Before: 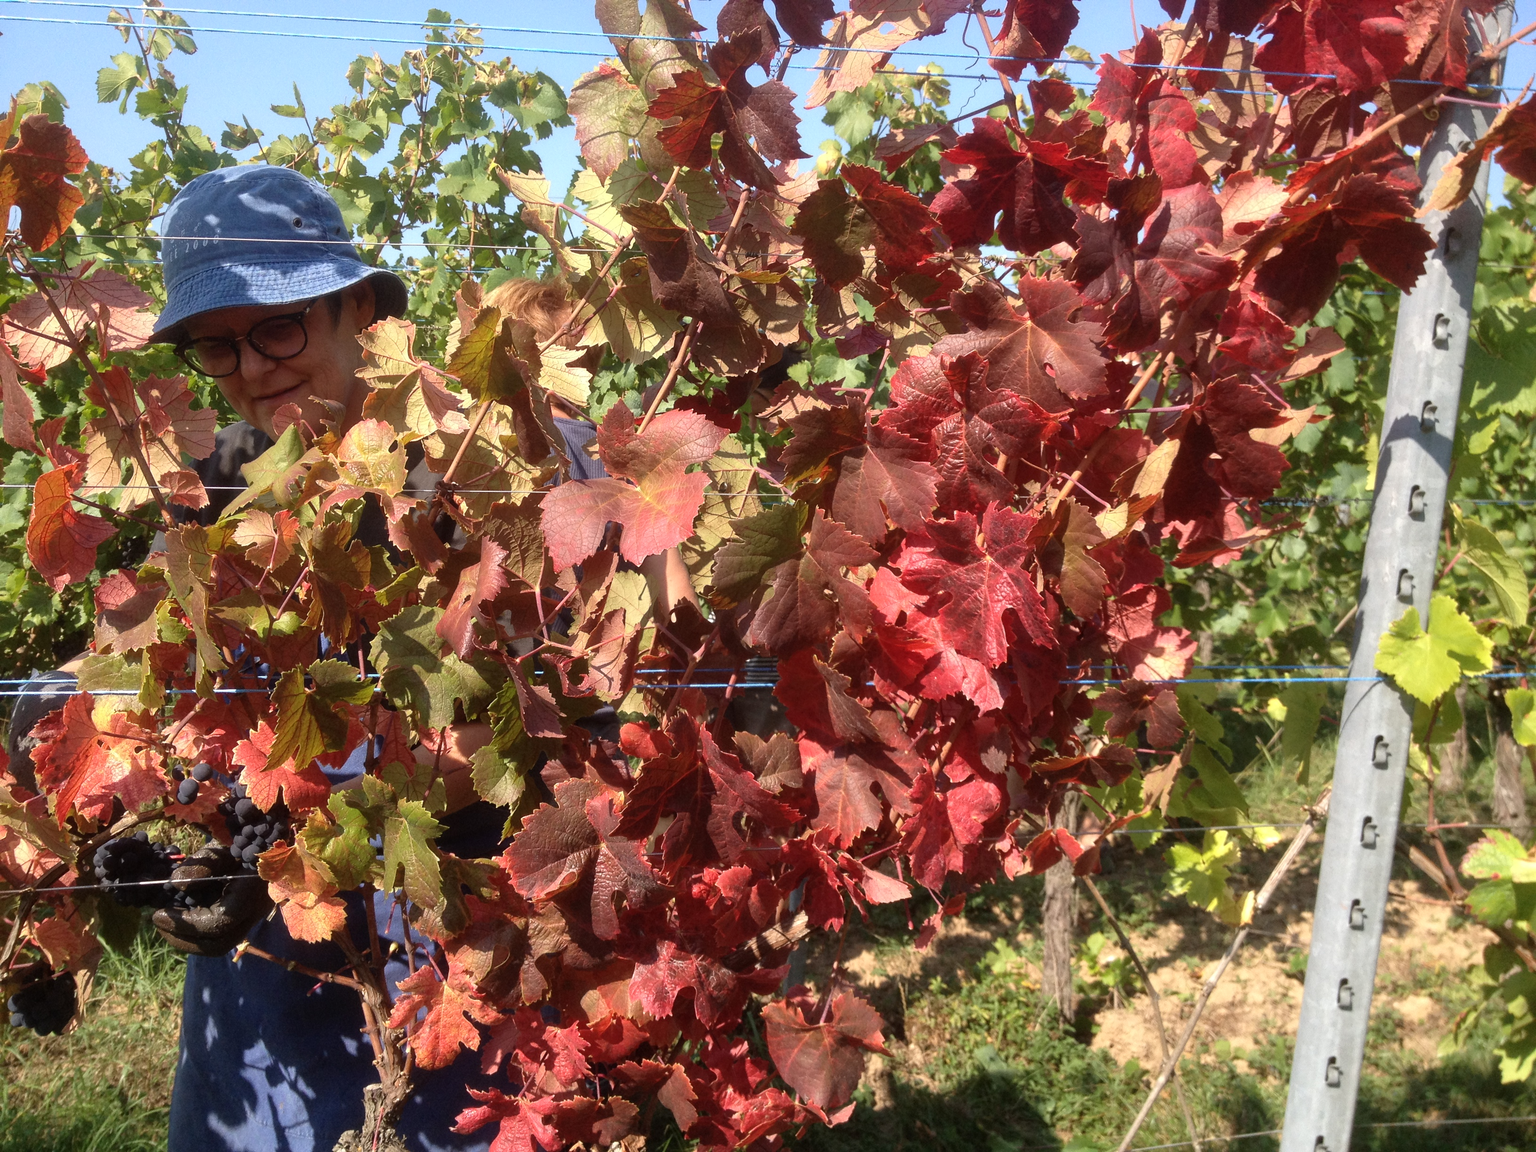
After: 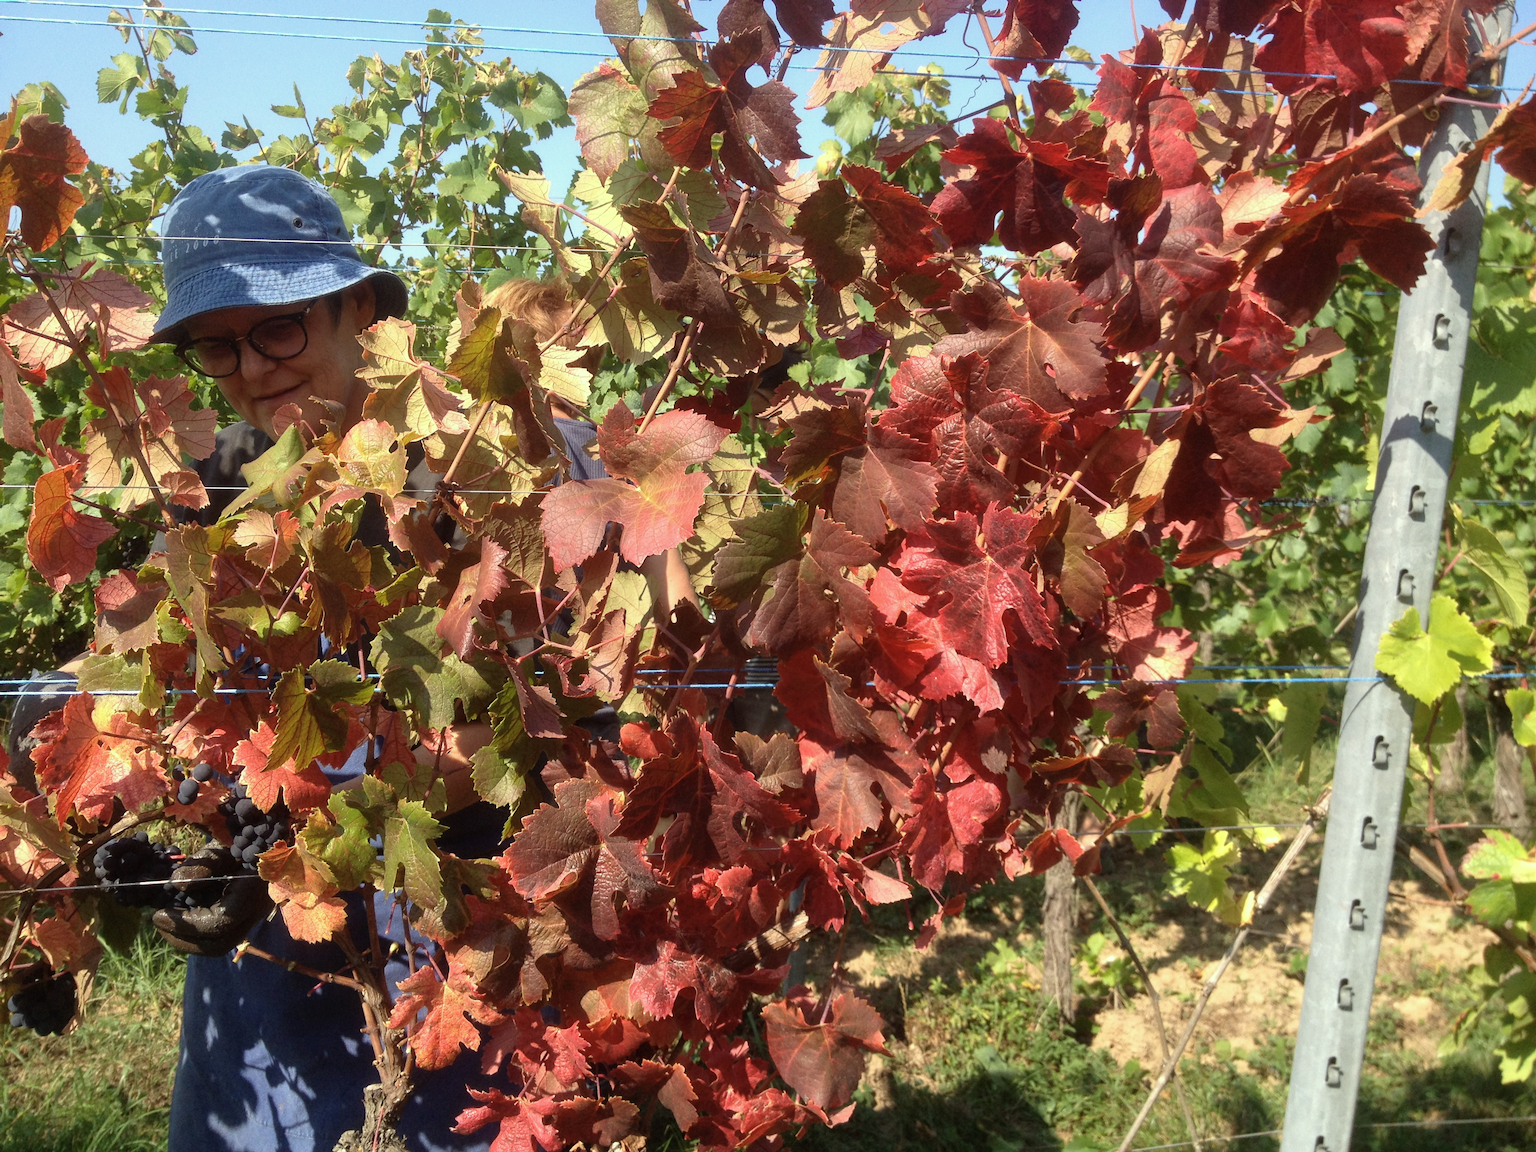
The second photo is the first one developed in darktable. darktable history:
levels: levels [0, 0.498, 1]
color correction: highlights a* -4.84, highlights b* 5.03, saturation 0.952
